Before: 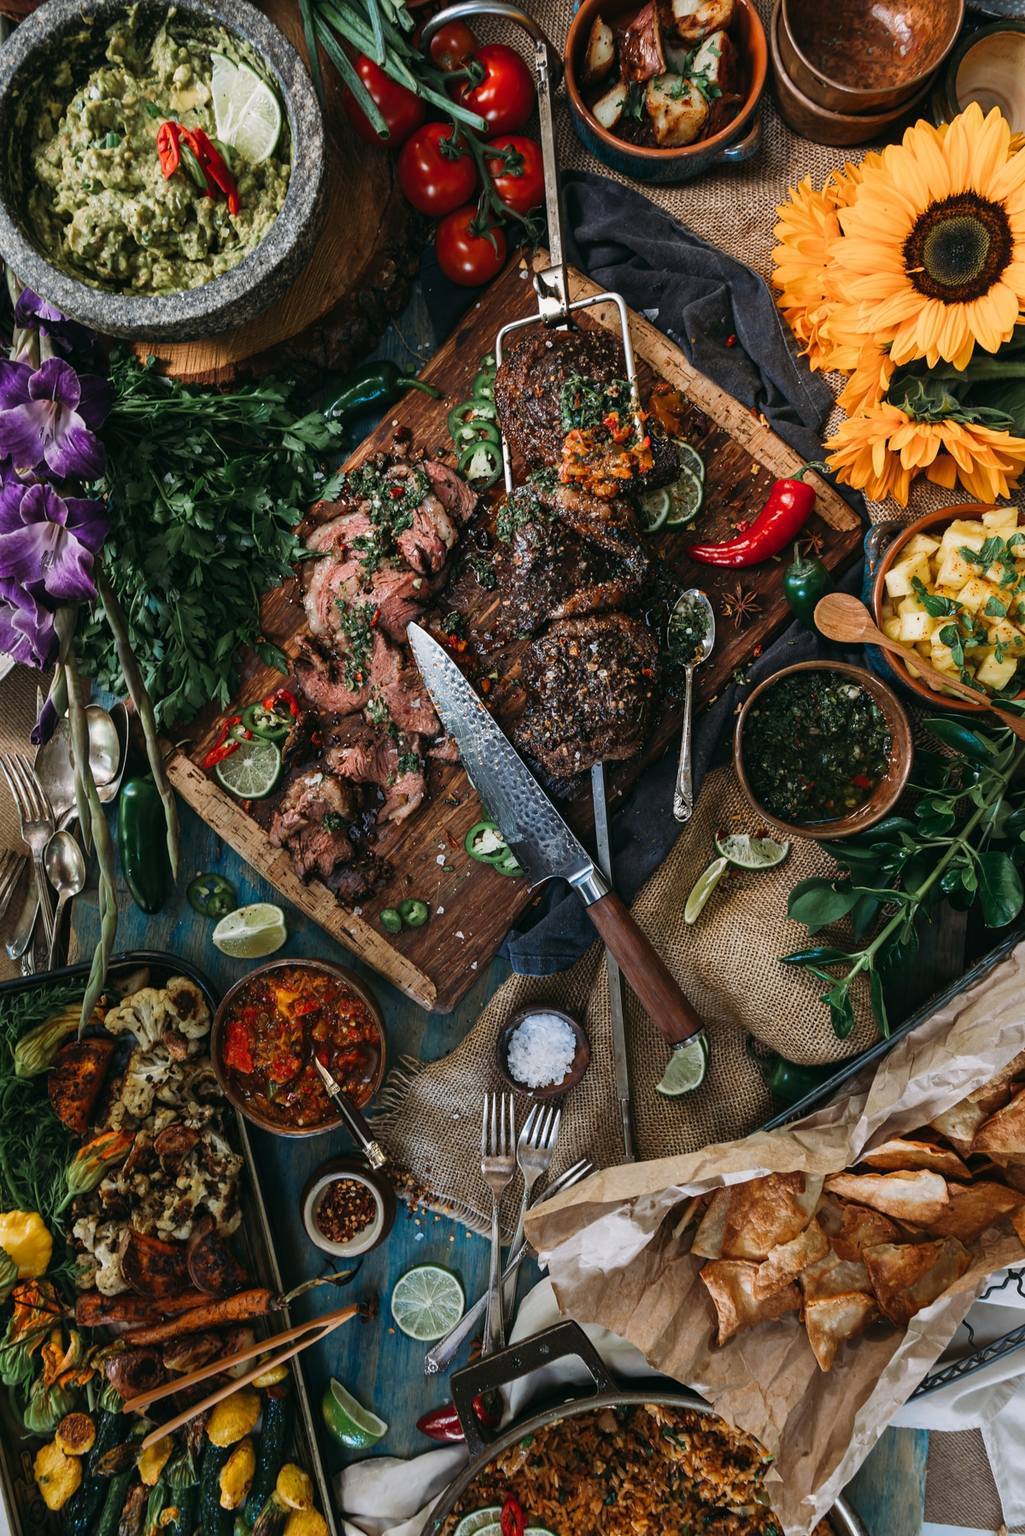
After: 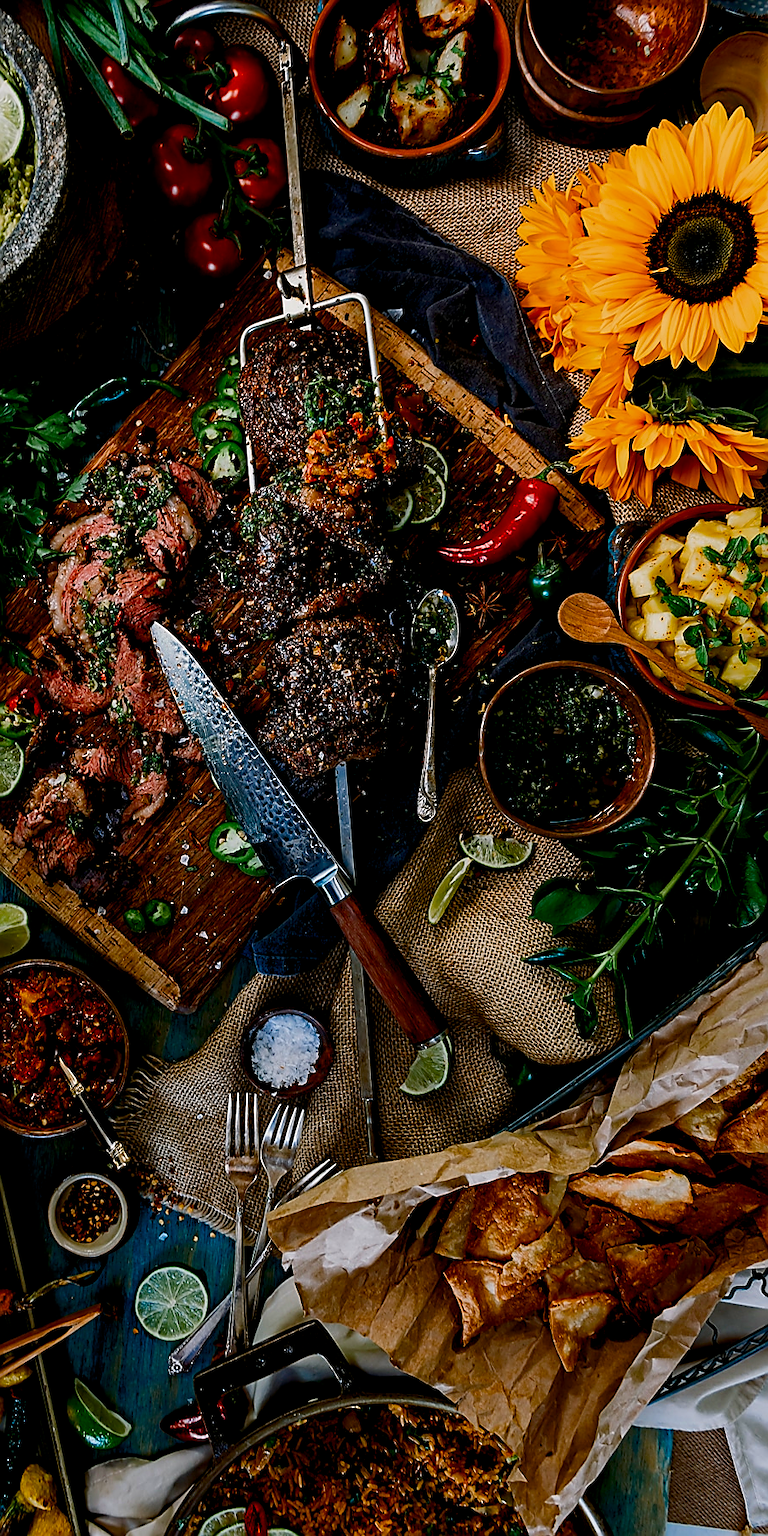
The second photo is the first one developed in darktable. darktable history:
base curve: preserve colors none
crop and rotate: left 25.061%
sharpen: radius 1.388, amount 1.253, threshold 0.722
haze removal: compatibility mode true, adaptive false
contrast brightness saturation: contrast 0.161, saturation 0.322
color balance rgb: global offset › luminance -0.874%, perceptual saturation grading › global saturation 20%, perceptual saturation grading › highlights -50.01%, perceptual saturation grading › shadows 30.058%, perceptual brilliance grading › global brilliance 10.533%, global vibrance 25.022%, contrast 9.476%
exposure: exposure -0.947 EV, compensate highlight preservation false
